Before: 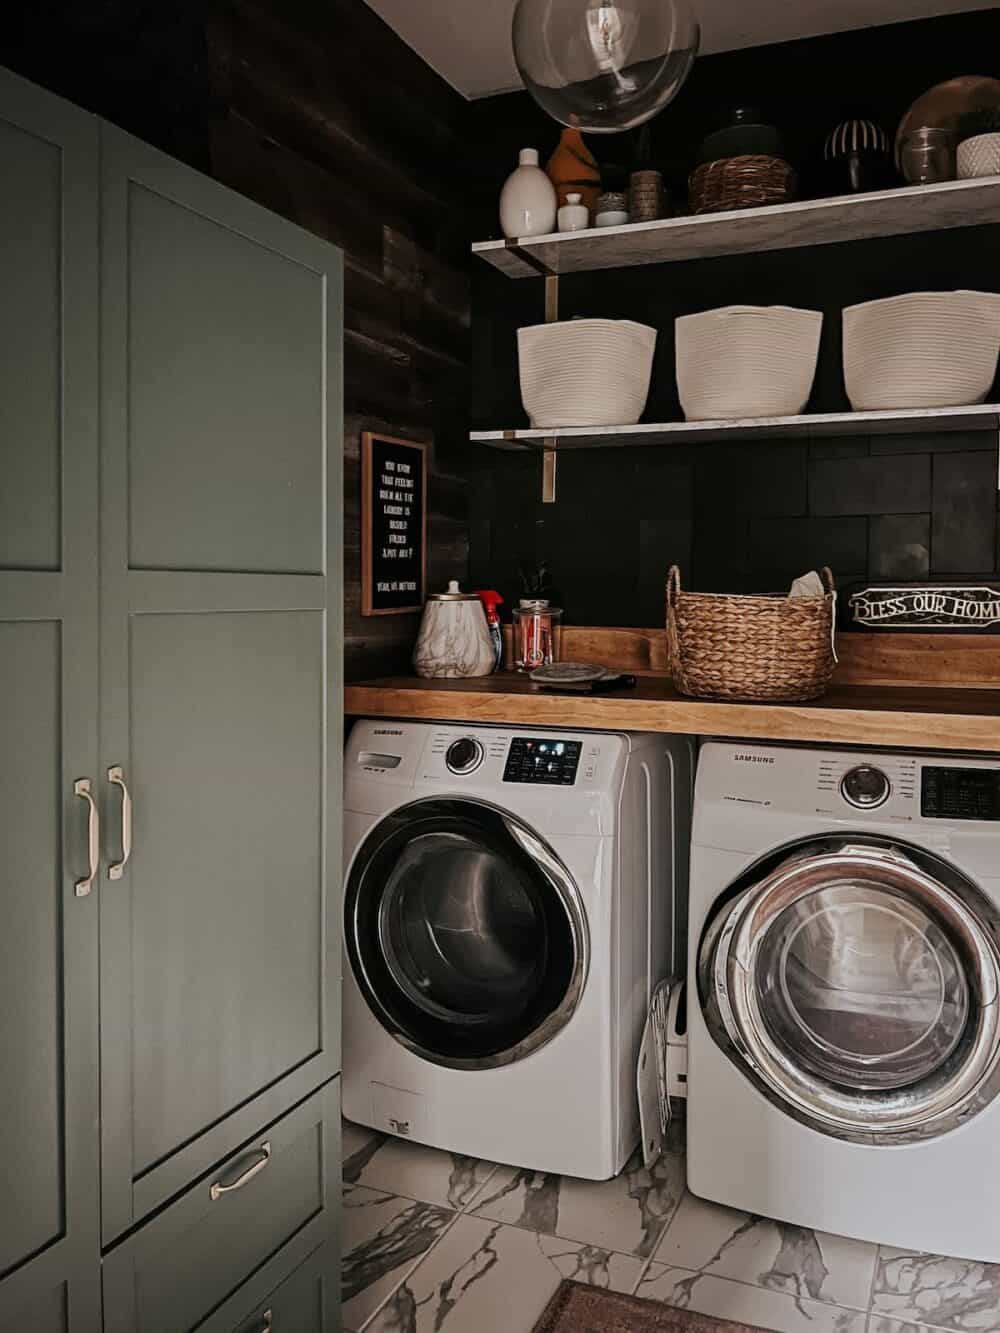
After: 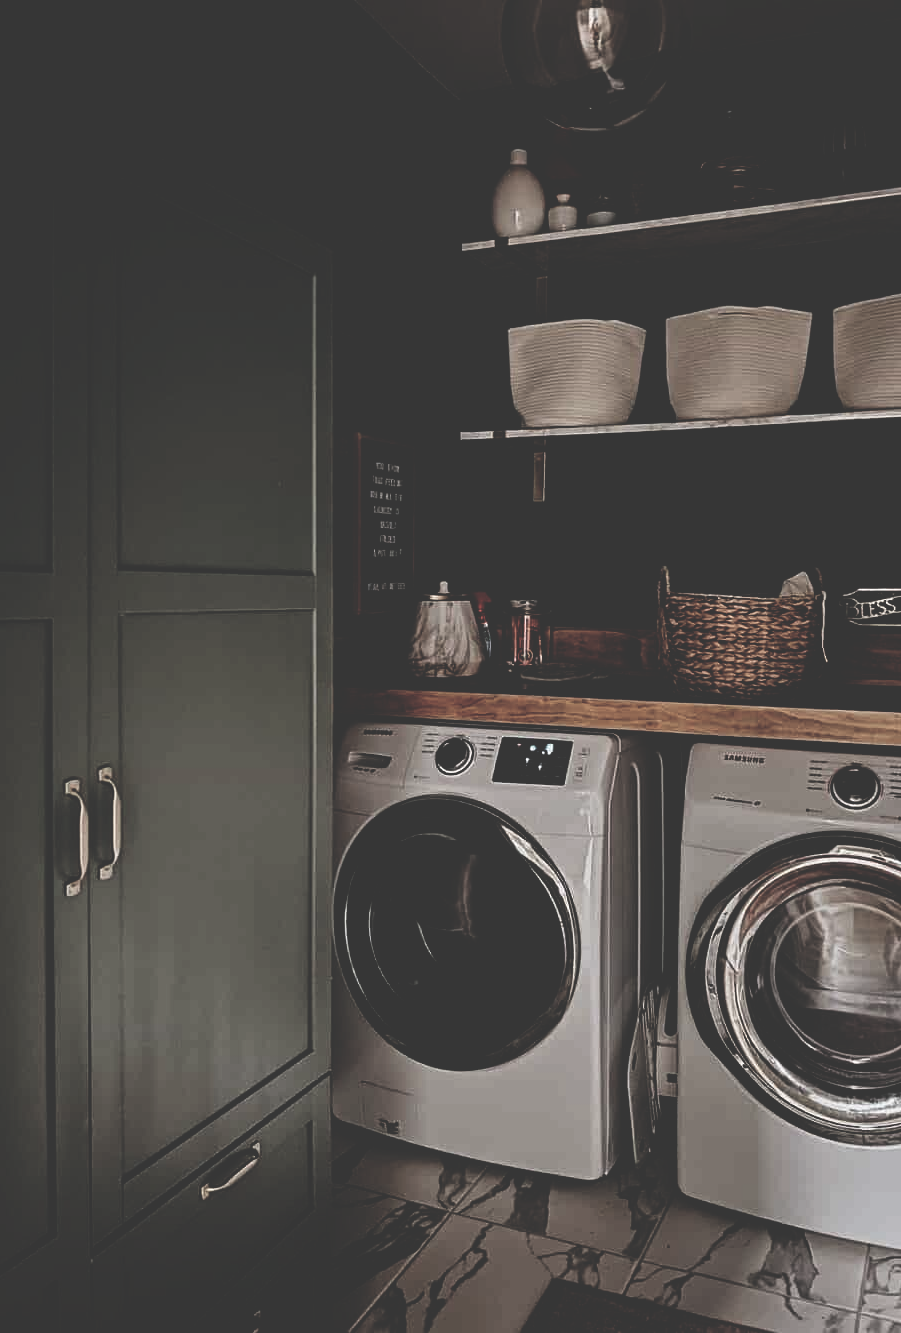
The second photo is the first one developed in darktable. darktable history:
crop and rotate: left 1.088%, right 8.807%
base curve: curves: ch0 [(0, 0.036) (0.083, 0.04) (0.804, 1)], preserve colors none
color correction: saturation 0.5
